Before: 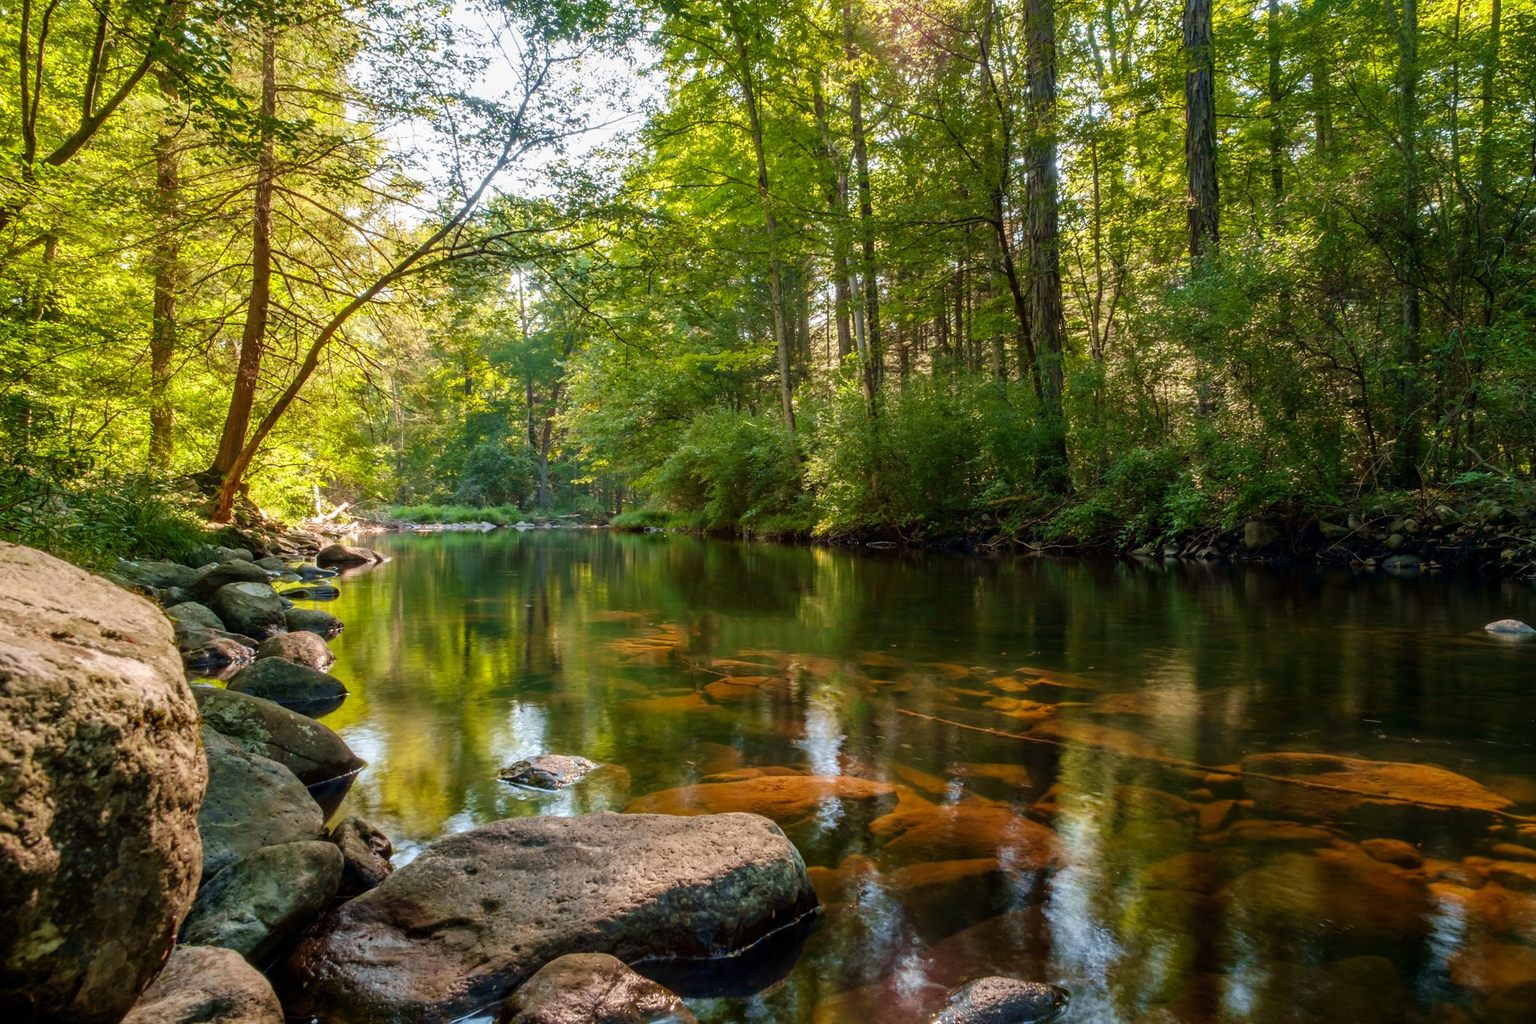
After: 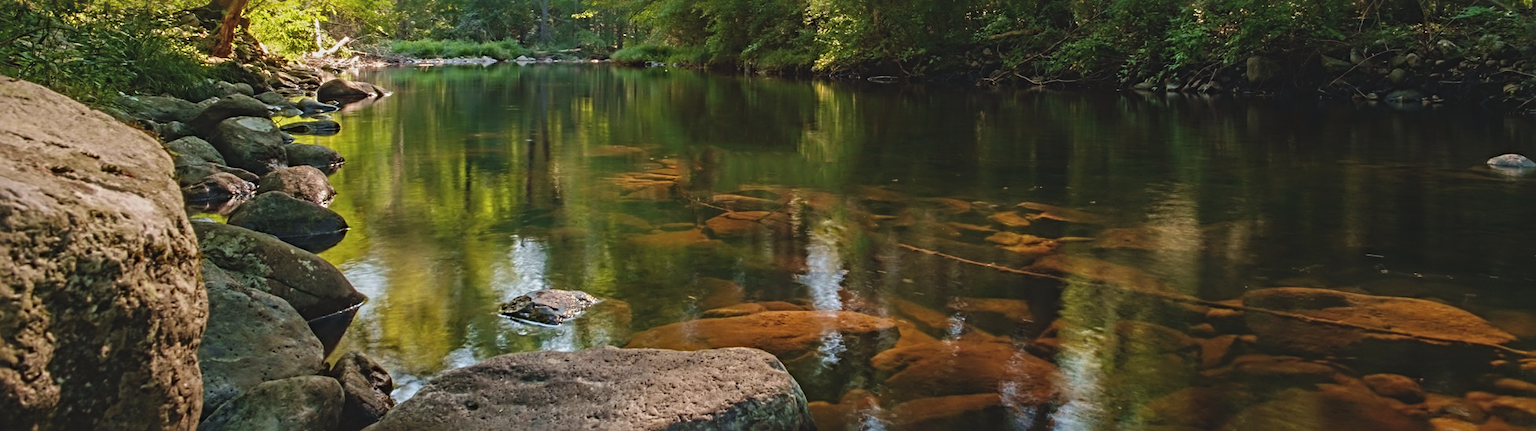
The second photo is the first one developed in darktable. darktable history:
exposure: black level correction -0.015, exposure -0.5 EV, compensate highlight preservation false
sharpen: radius 4.883
crop: top 45.551%, bottom 12.262%
